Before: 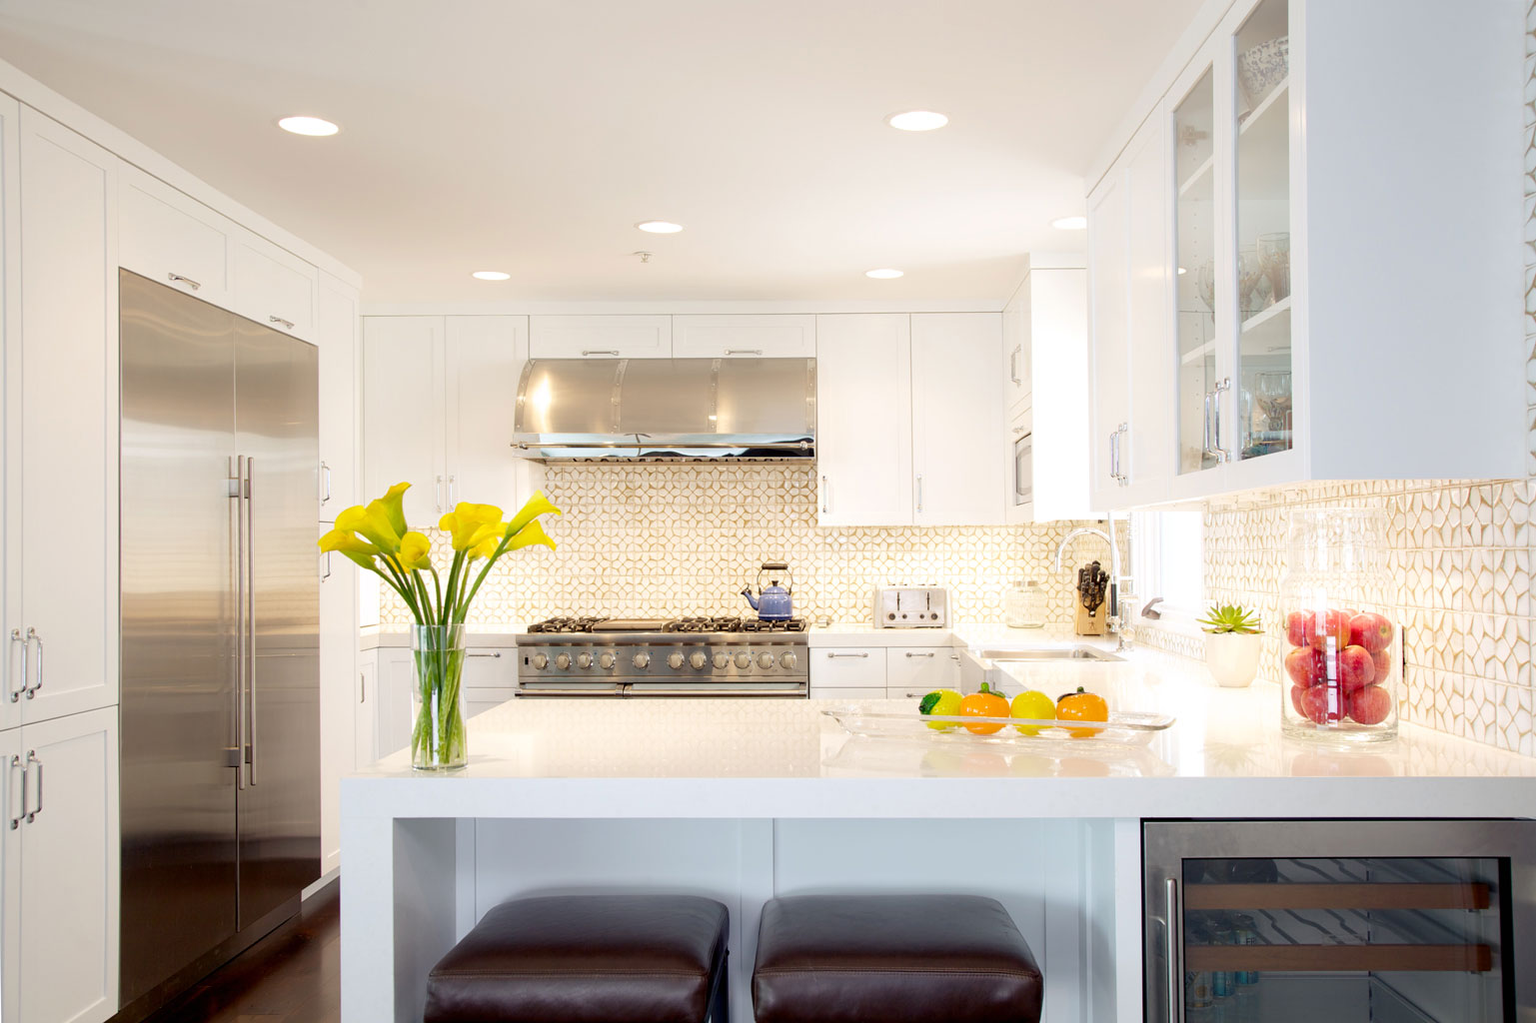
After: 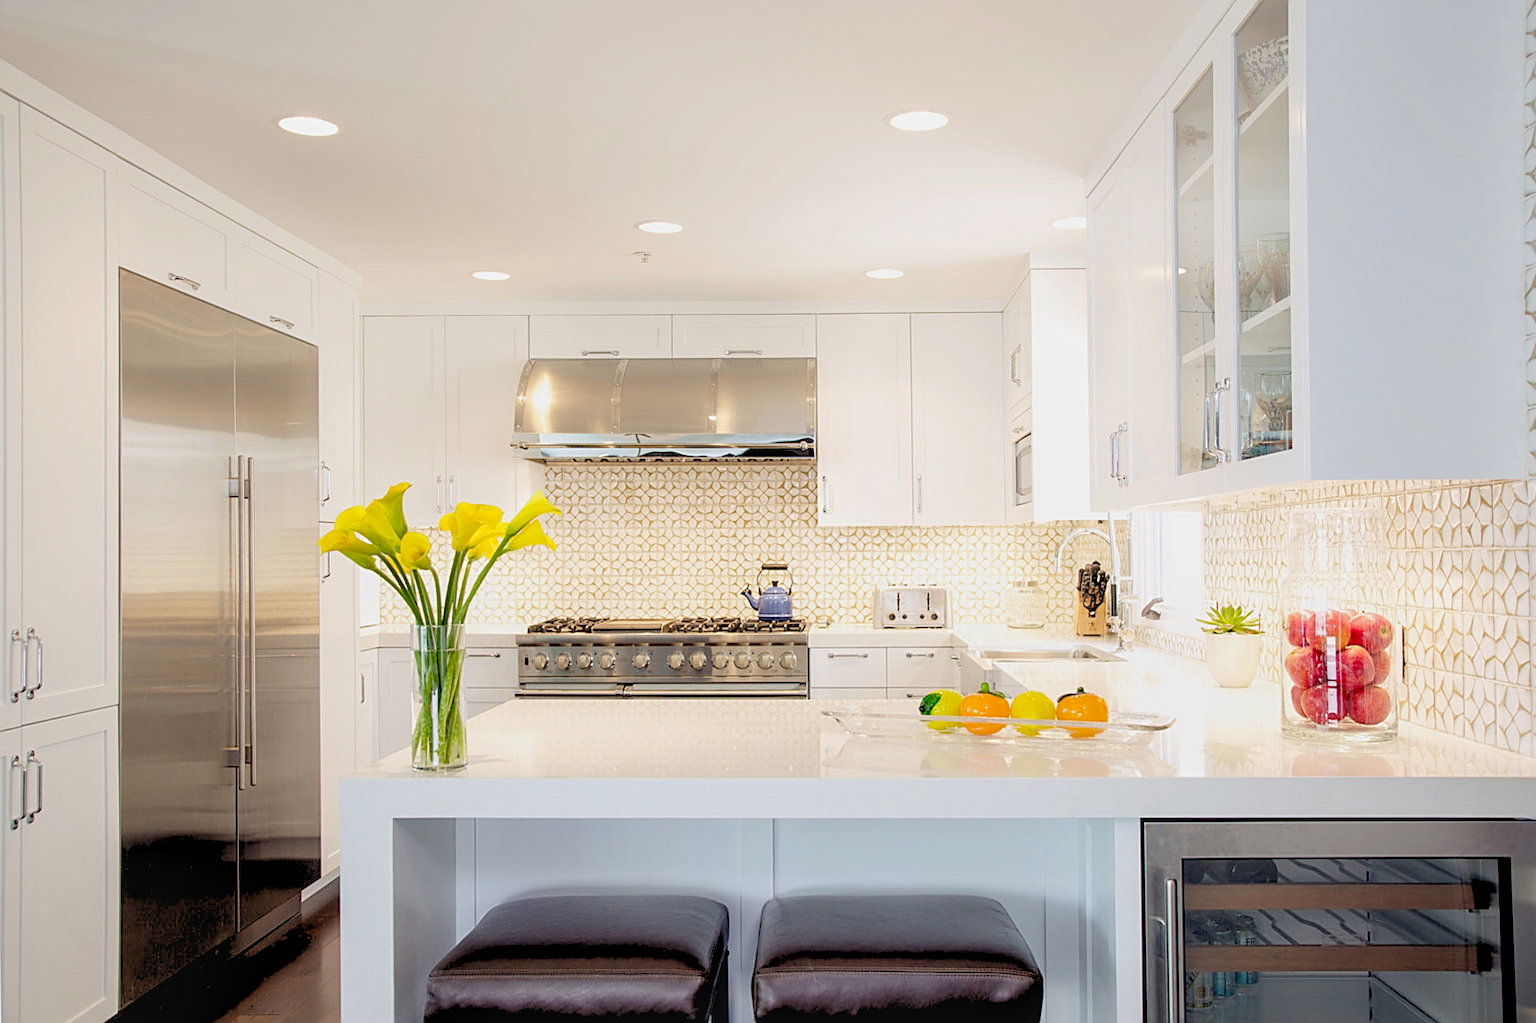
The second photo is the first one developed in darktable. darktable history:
rgb levels: preserve colors sum RGB, levels [[0.038, 0.433, 0.934], [0, 0.5, 1], [0, 0.5, 1]]
local contrast: on, module defaults
sharpen: on, module defaults
